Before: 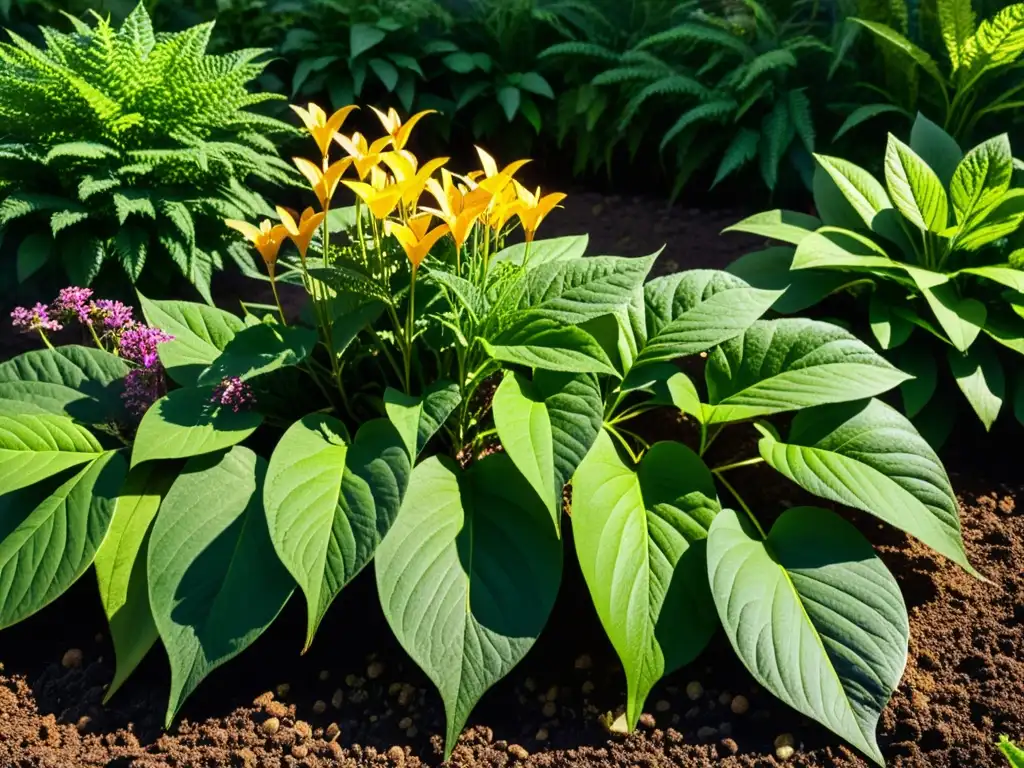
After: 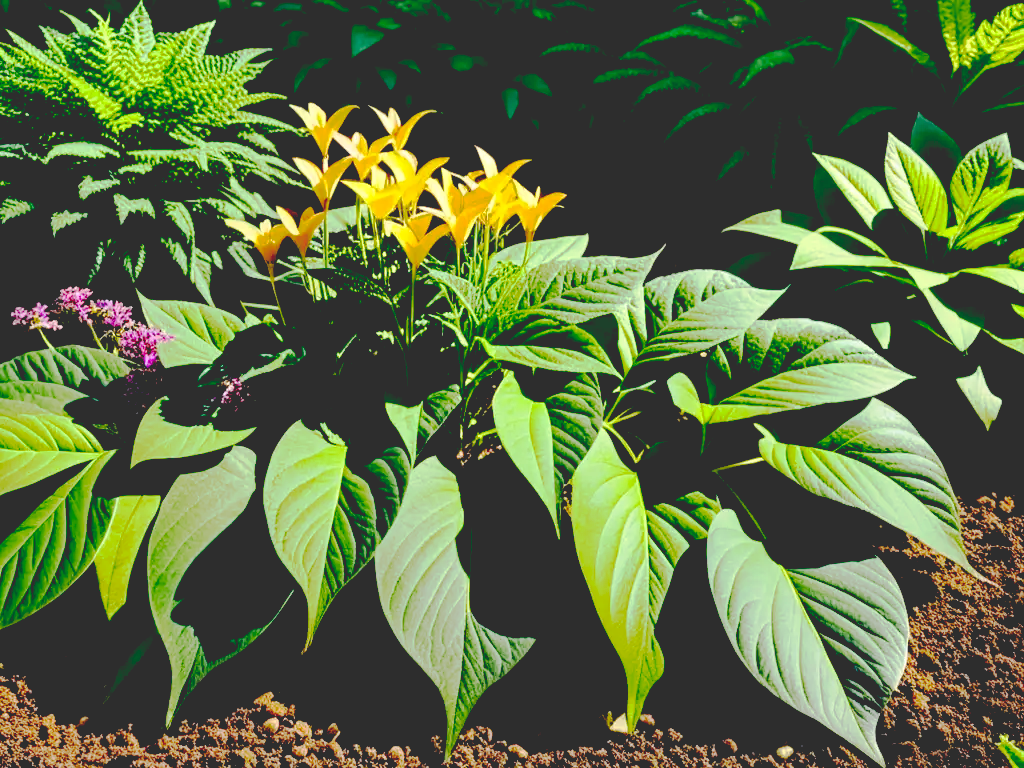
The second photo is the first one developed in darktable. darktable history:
base curve: curves: ch0 [(0.065, 0.026) (0.236, 0.358) (0.53, 0.546) (0.777, 0.841) (0.924, 0.992)], preserve colors none
